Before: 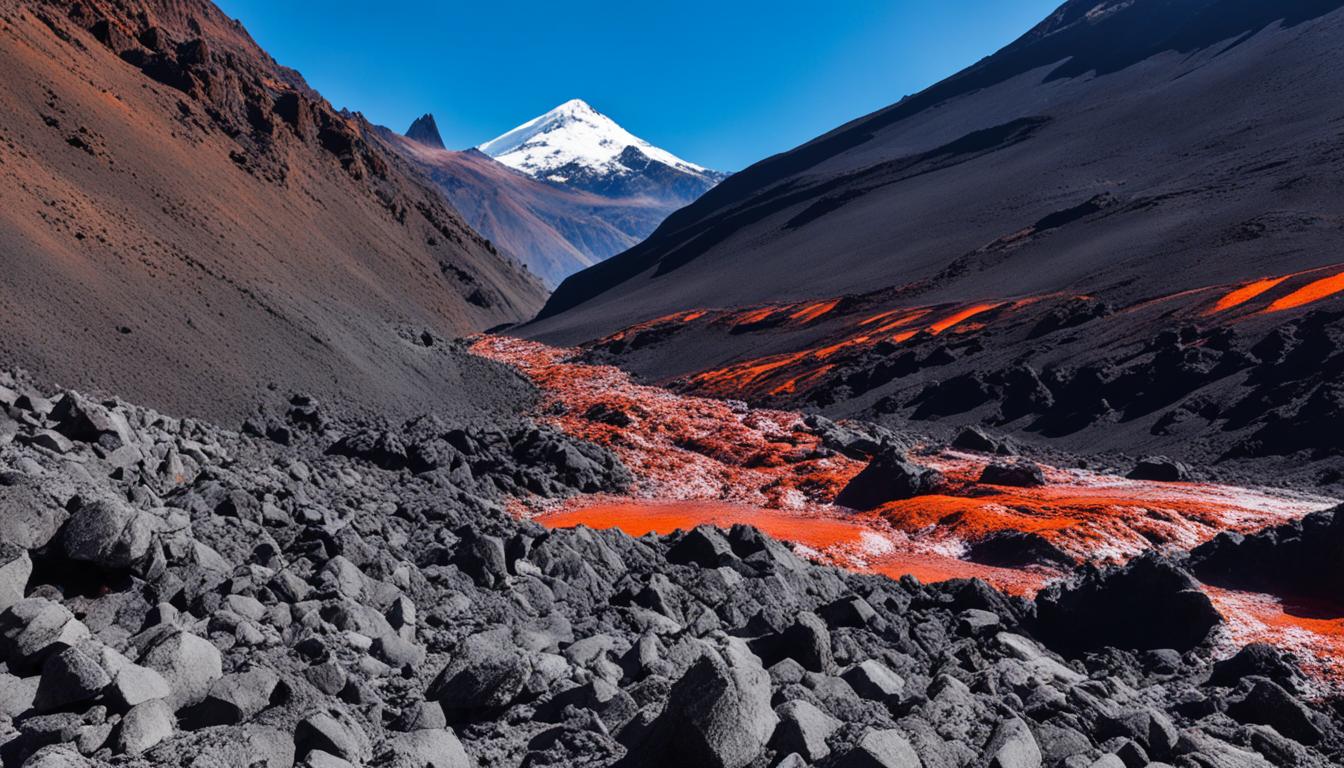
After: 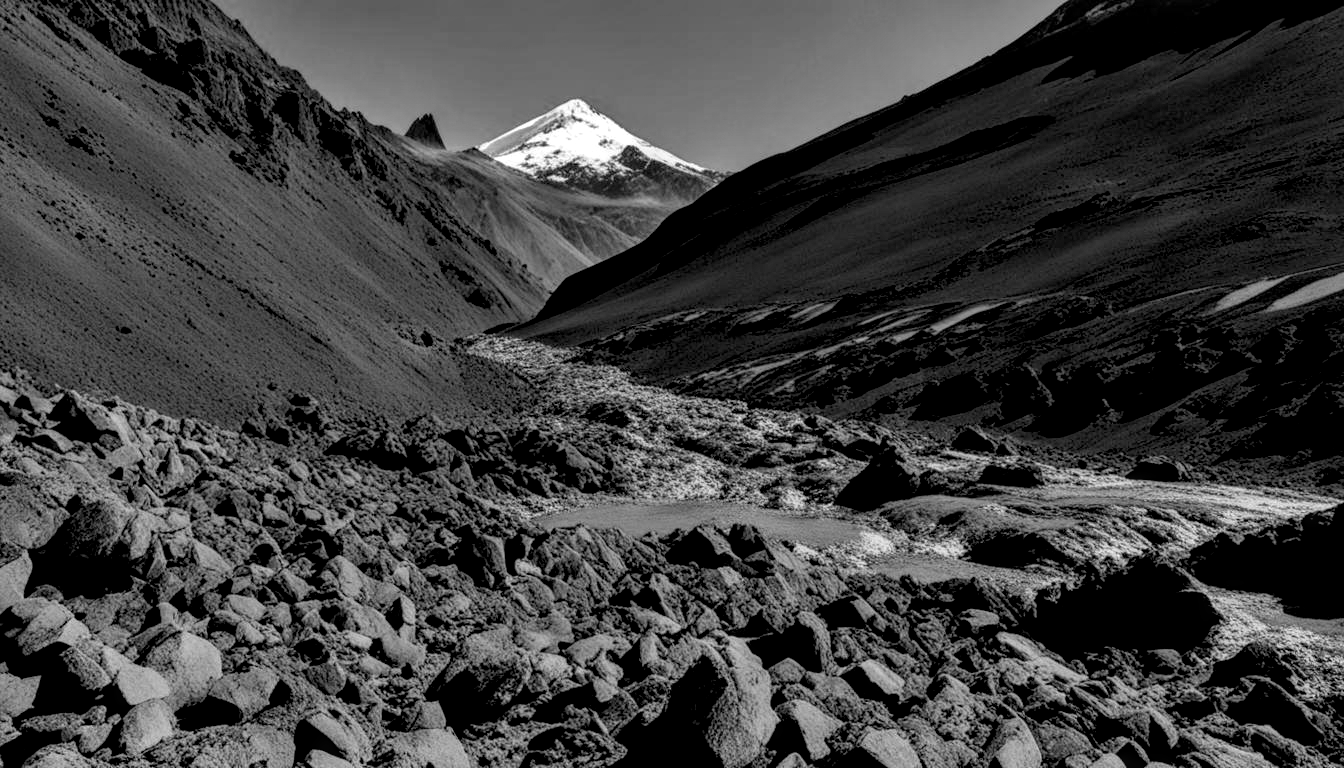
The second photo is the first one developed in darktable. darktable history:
haze removal: compatibility mode true, adaptive false
monochrome: on, module defaults
local contrast: highlights 25%, detail 130%
rotate and perspective: automatic cropping off
color balance rgb: shadows lift › chroma 3%, shadows lift › hue 280.8°, power › hue 330°, highlights gain › chroma 3%, highlights gain › hue 75.6°, global offset › luminance -1%, perceptual saturation grading › global saturation 20%, perceptual saturation grading › highlights -25%, perceptual saturation grading › shadows 50%, global vibrance 20%
